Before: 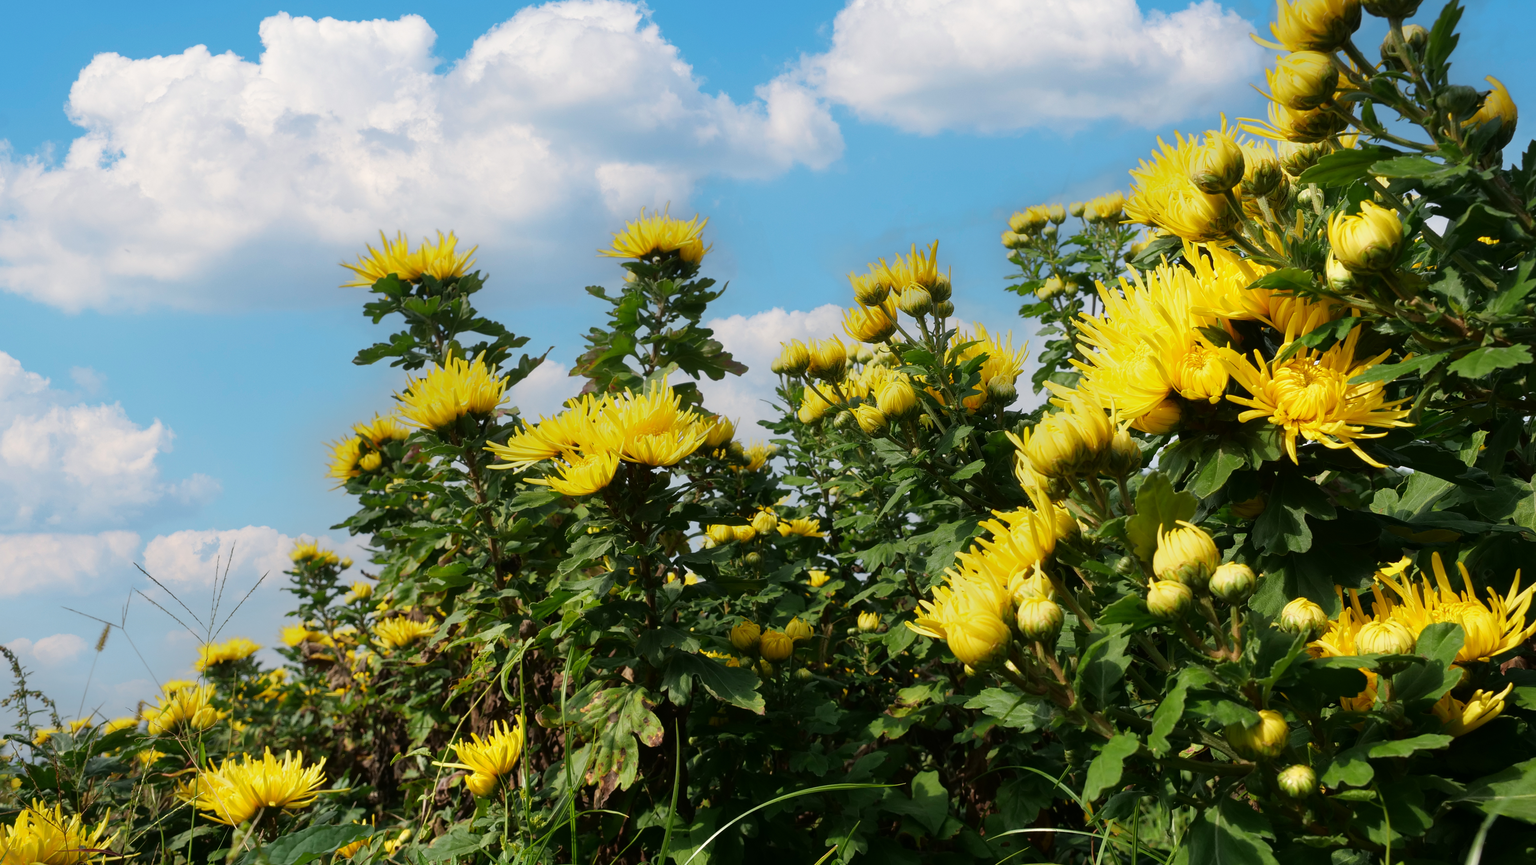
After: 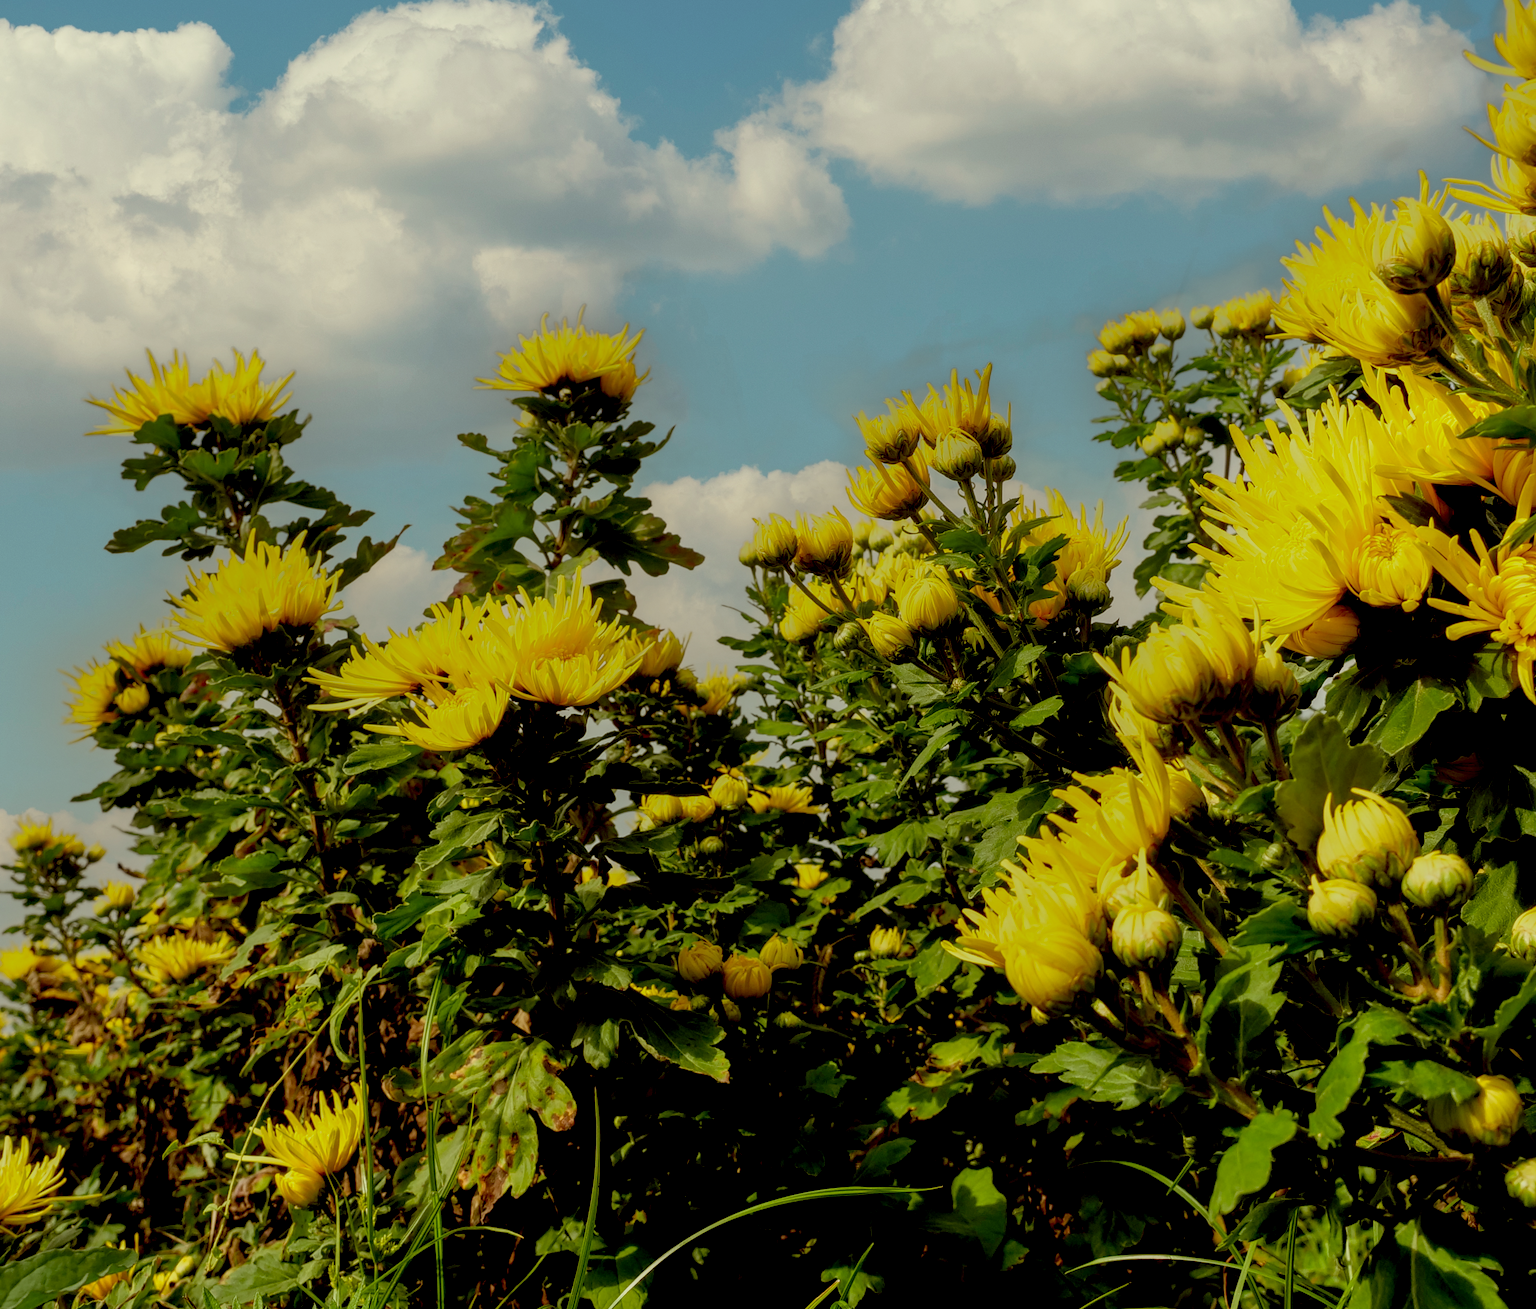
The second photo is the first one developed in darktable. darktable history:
local contrast: detail 130%
crop and rotate: left 18.442%, right 15.508%
color correction: highlights a* -5.94, highlights b* 9.48, shadows a* 10.12, shadows b* 23.94
exposure: black level correction 0.016, exposure -0.009 EV, compensate highlight preservation false
tone equalizer: -8 EV 0.25 EV, -7 EV 0.417 EV, -6 EV 0.417 EV, -5 EV 0.25 EV, -3 EV -0.25 EV, -2 EV -0.417 EV, -1 EV -0.417 EV, +0 EV -0.25 EV, edges refinement/feathering 500, mask exposure compensation -1.57 EV, preserve details guided filter
